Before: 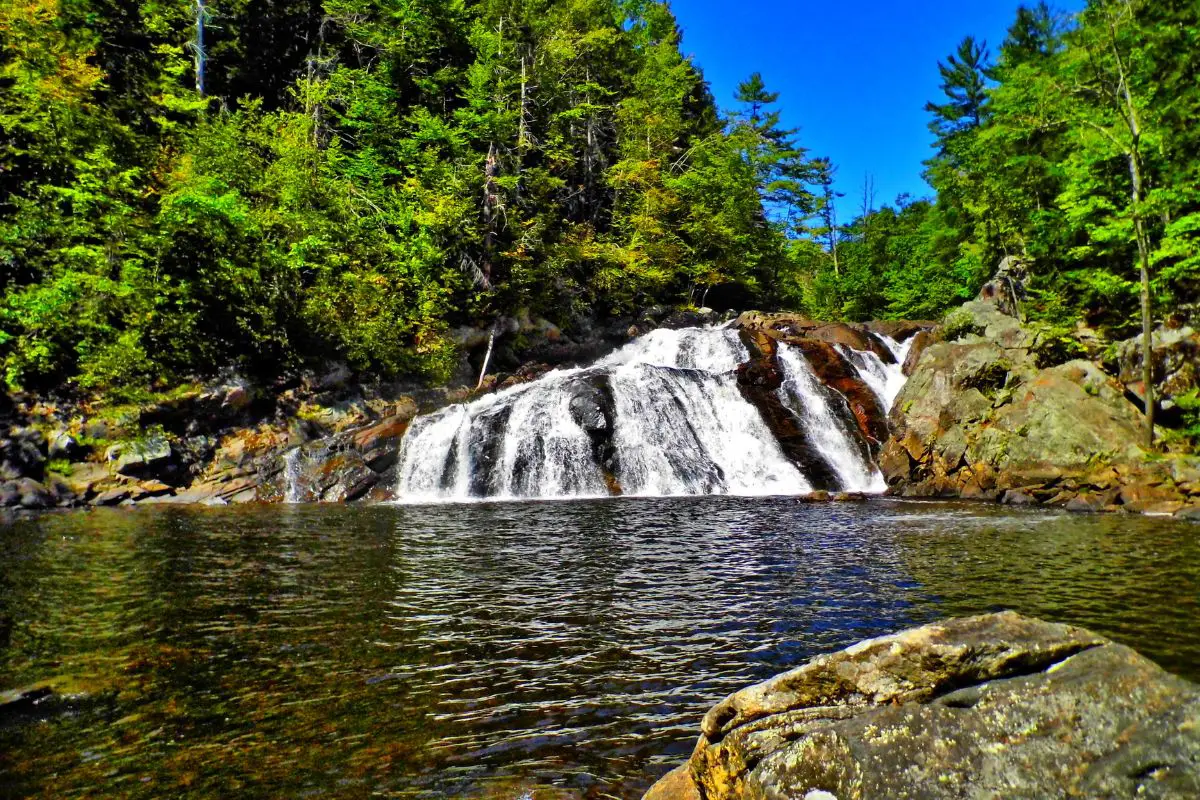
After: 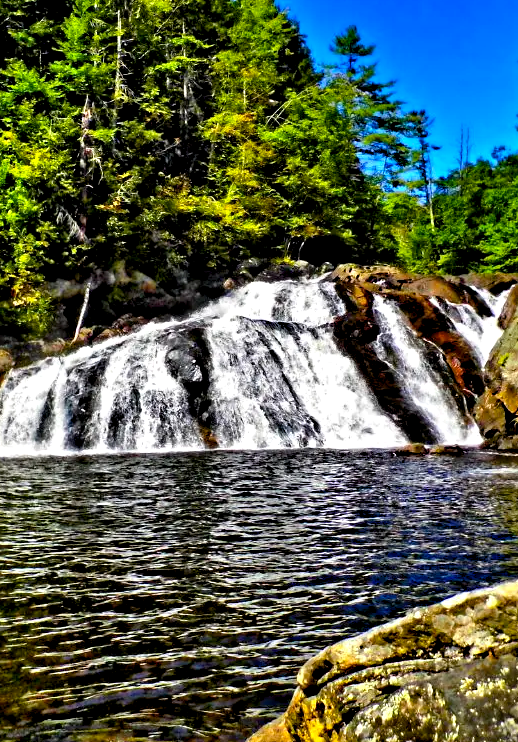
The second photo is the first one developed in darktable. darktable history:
color balance rgb: global offset › luminance -0.481%, perceptual saturation grading › global saturation 19.913%, global vibrance 9.699%
crop: left 33.69%, top 5.956%, right 23.061%
contrast equalizer: y [[0.511, 0.558, 0.631, 0.632, 0.559, 0.512], [0.5 ×6], [0.507, 0.559, 0.627, 0.644, 0.647, 0.647], [0 ×6], [0 ×6]]
